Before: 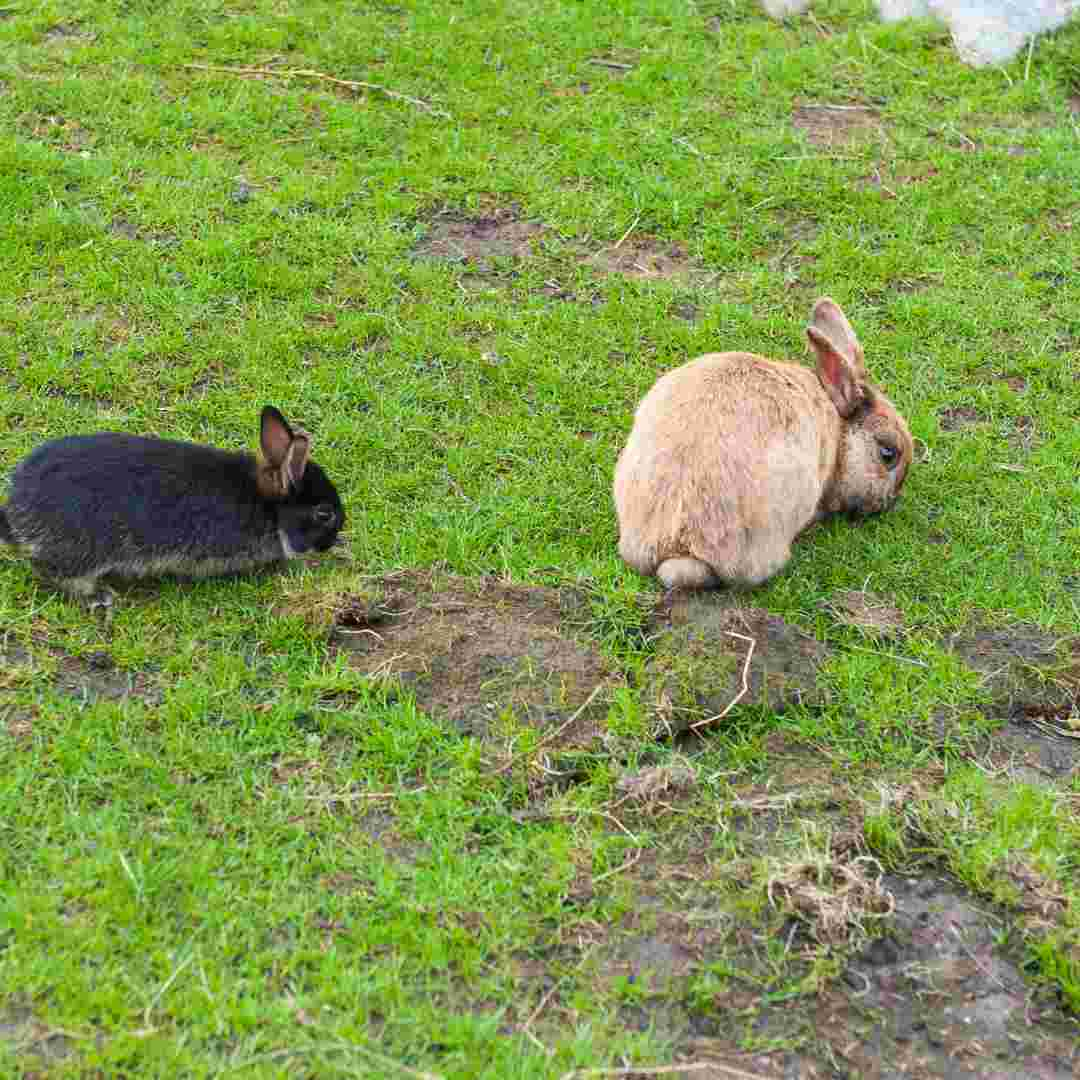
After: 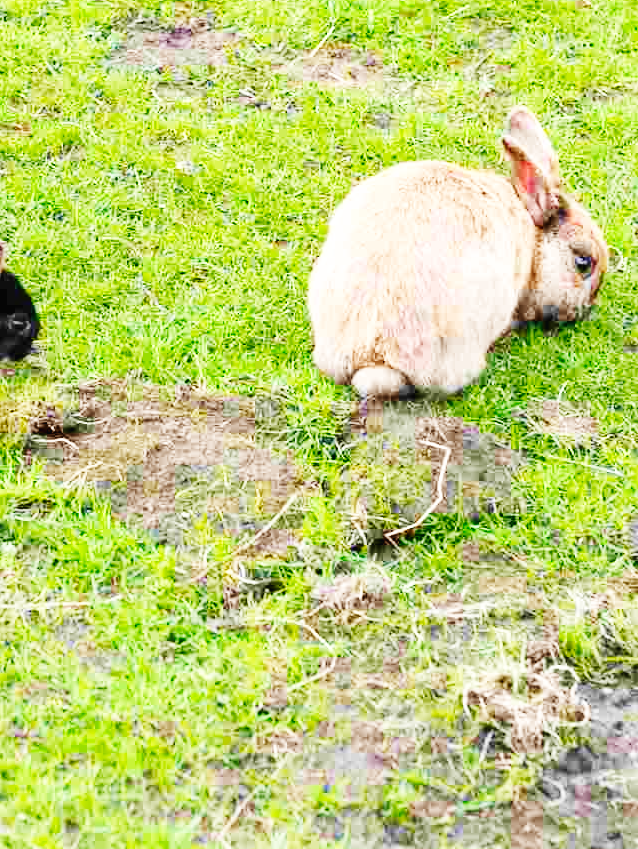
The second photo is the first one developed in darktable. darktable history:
base curve: curves: ch0 [(0, 0.003) (0.001, 0.002) (0.006, 0.004) (0.02, 0.022) (0.048, 0.086) (0.094, 0.234) (0.162, 0.431) (0.258, 0.629) (0.385, 0.8) (0.548, 0.918) (0.751, 0.988) (1, 1)], preserve colors none
crop and rotate: left 28.256%, top 17.734%, right 12.656%, bottom 3.573%
